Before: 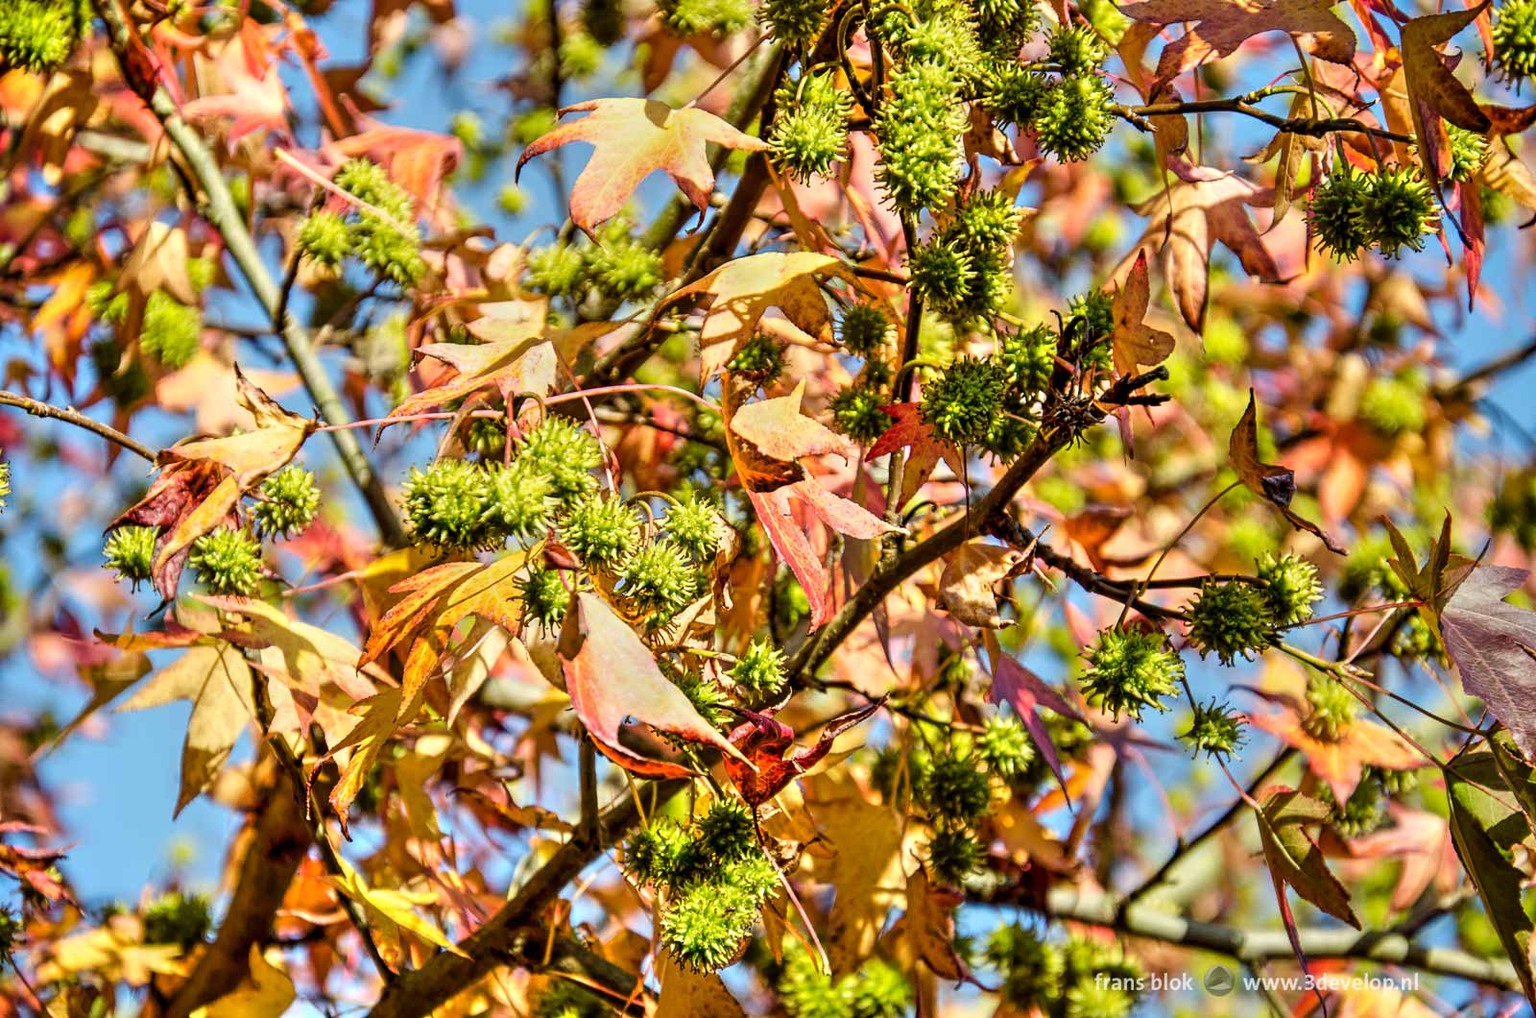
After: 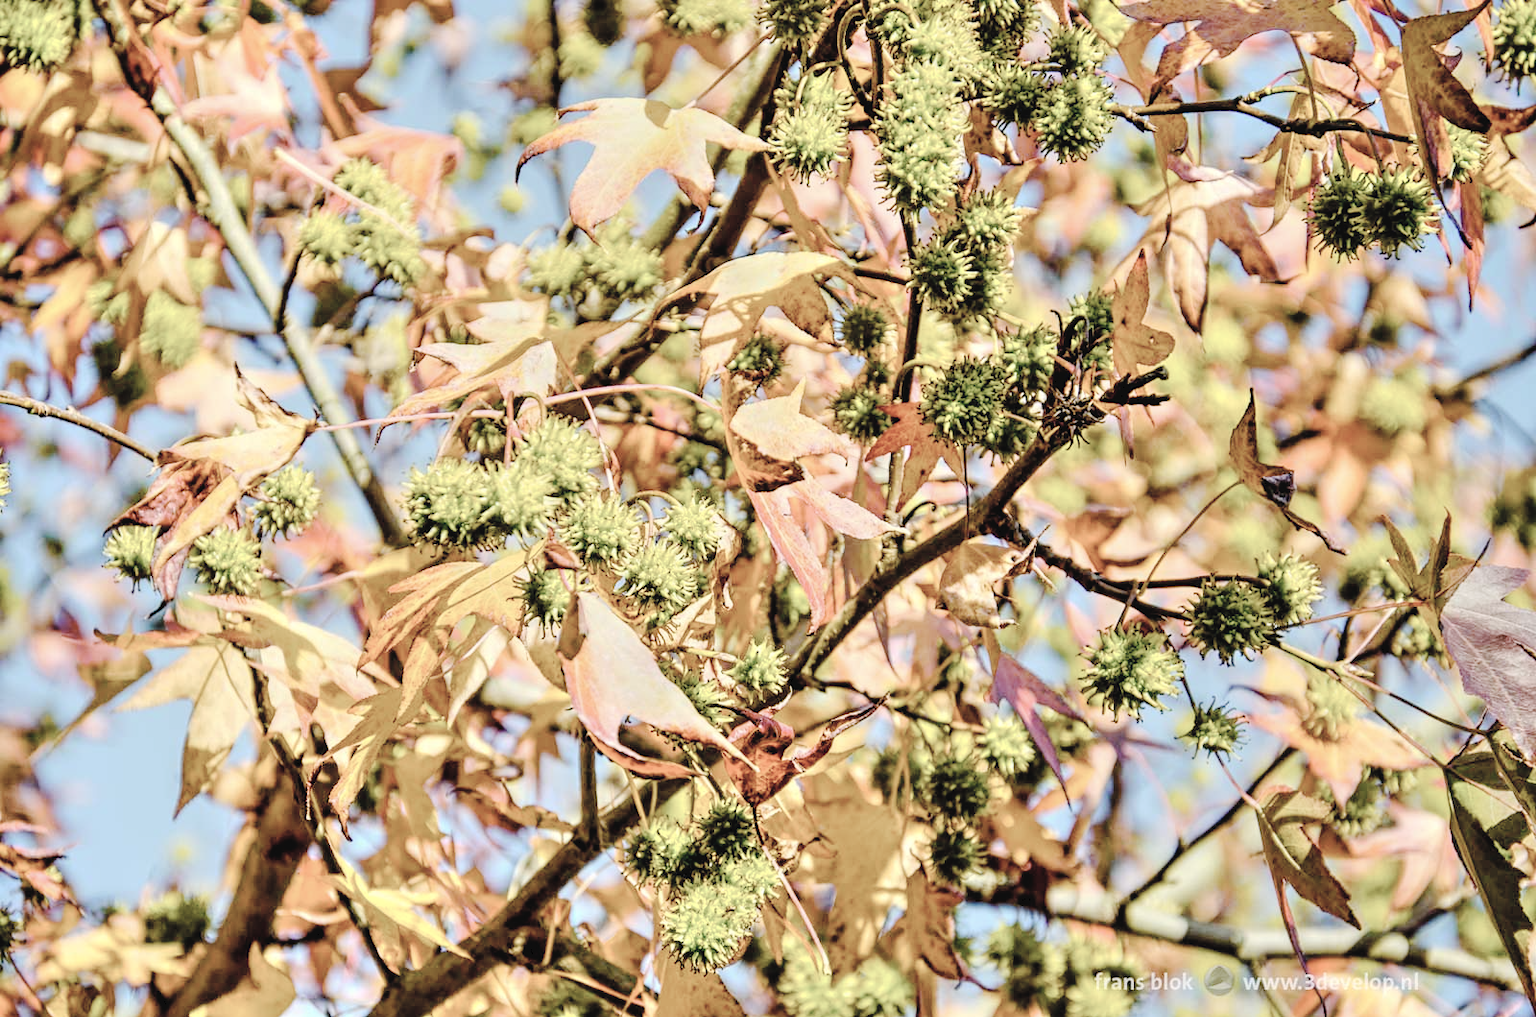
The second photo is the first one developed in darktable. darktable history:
tone curve: curves: ch0 [(0, 0) (0.003, 0.036) (0.011, 0.039) (0.025, 0.039) (0.044, 0.043) (0.069, 0.05) (0.1, 0.072) (0.136, 0.102) (0.177, 0.144) (0.224, 0.204) (0.277, 0.288) (0.335, 0.384) (0.399, 0.477) (0.468, 0.575) (0.543, 0.652) (0.623, 0.724) (0.709, 0.785) (0.801, 0.851) (0.898, 0.915) (1, 1)], preserve colors none
color balance rgb: linear chroma grading › global chroma 33.4%
contrast brightness saturation: brightness 0.18, saturation -0.5
